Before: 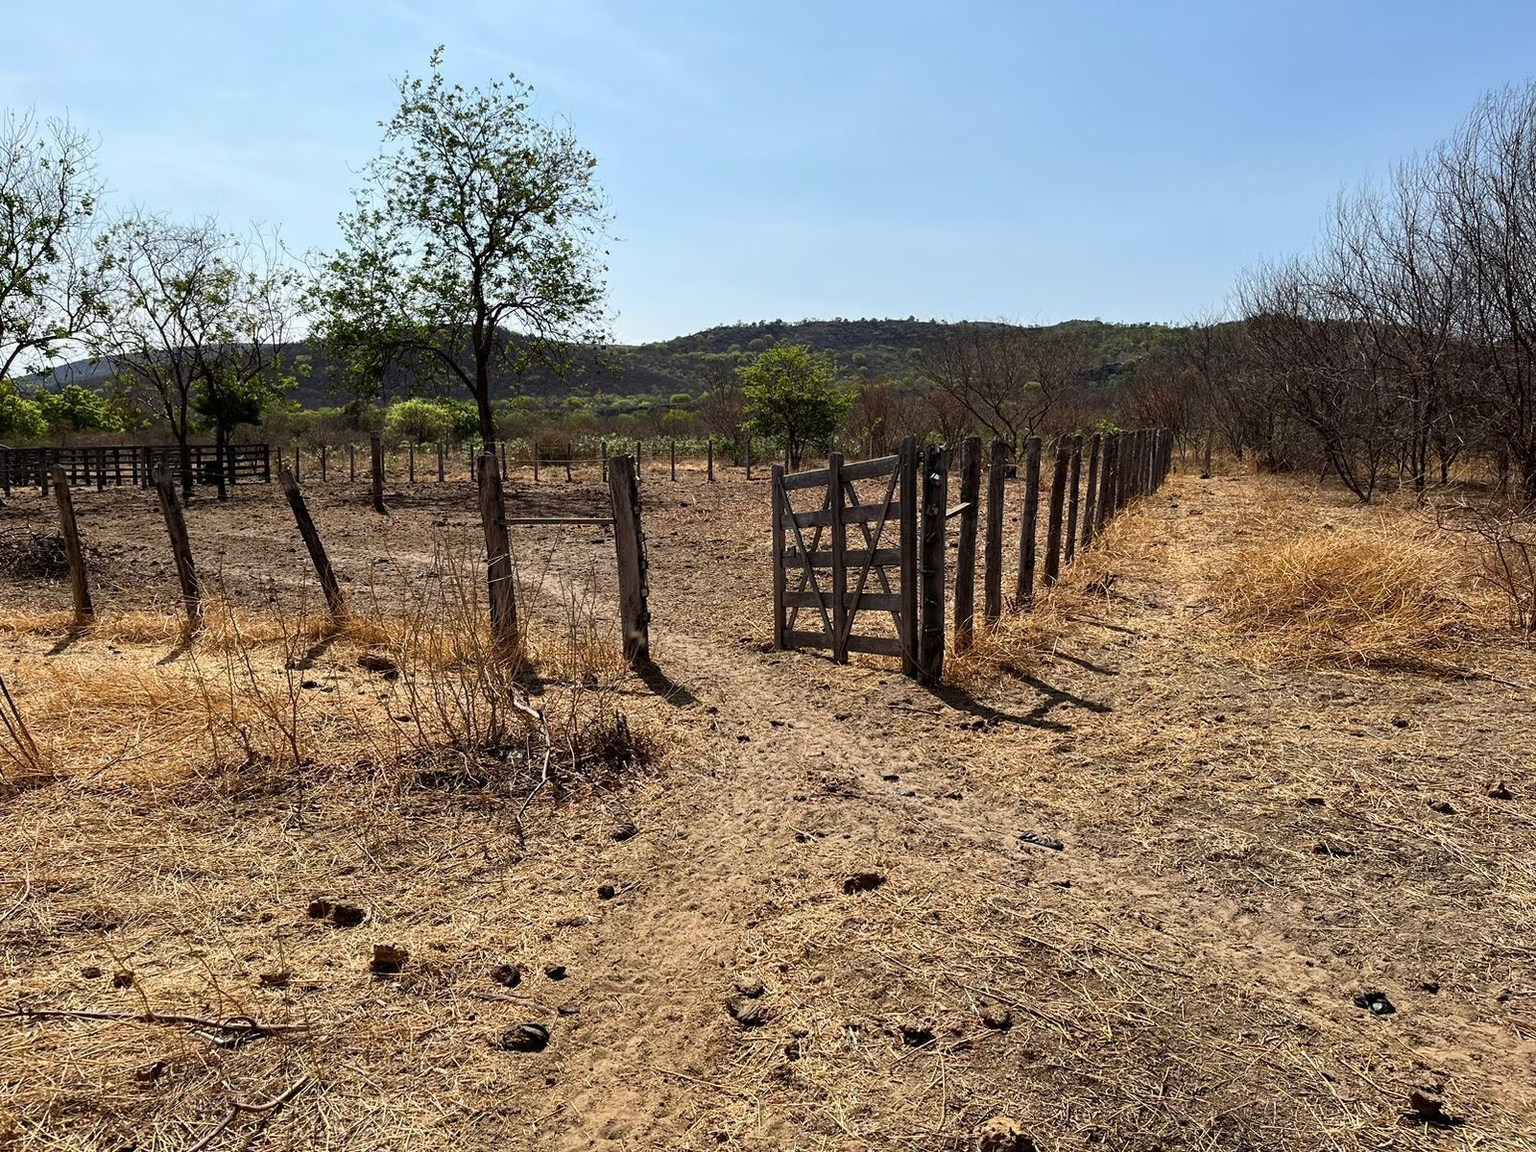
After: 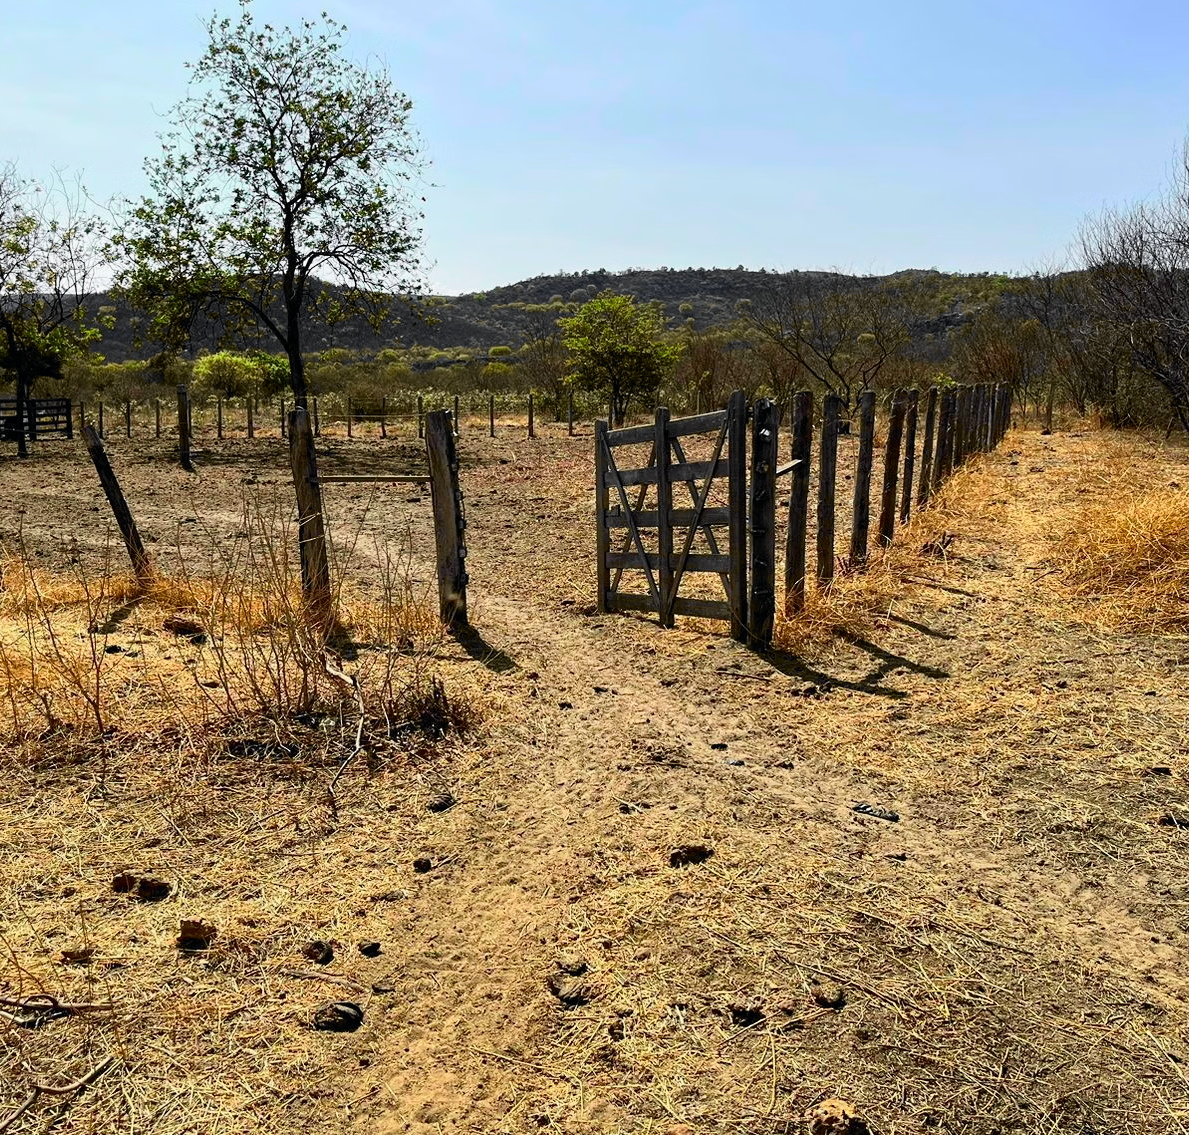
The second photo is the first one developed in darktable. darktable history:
tone curve: curves: ch0 [(0, 0) (0.071, 0.058) (0.266, 0.268) (0.498, 0.542) (0.766, 0.807) (1, 0.983)]; ch1 [(0, 0) (0.346, 0.307) (0.408, 0.387) (0.463, 0.465) (0.482, 0.493) (0.502, 0.499) (0.517, 0.502) (0.55, 0.548) (0.597, 0.61) (0.651, 0.698) (1, 1)]; ch2 [(0, 0) (0.346, 0.34) (0.434, 0.46) (0.485, 0.494) (0.5, 0.498) (0.517, 0.506) (0.526, 0.539) (0.583, 0.603) (0.625, 0.659) (1, 1)], color space Lab, independent channels, preserve colors none
contrast brightness saturation: contrast 0.038, saturation 0.153
local contrast: mode bilateral grid, contrast 14, coarseness 35, detail 105%, midtone range 0.2
sharpen: radius 2.851, amount 0.857, threshold 47.492
crop and rotate: left 13.137%, top 5.413%, right 12.538%
